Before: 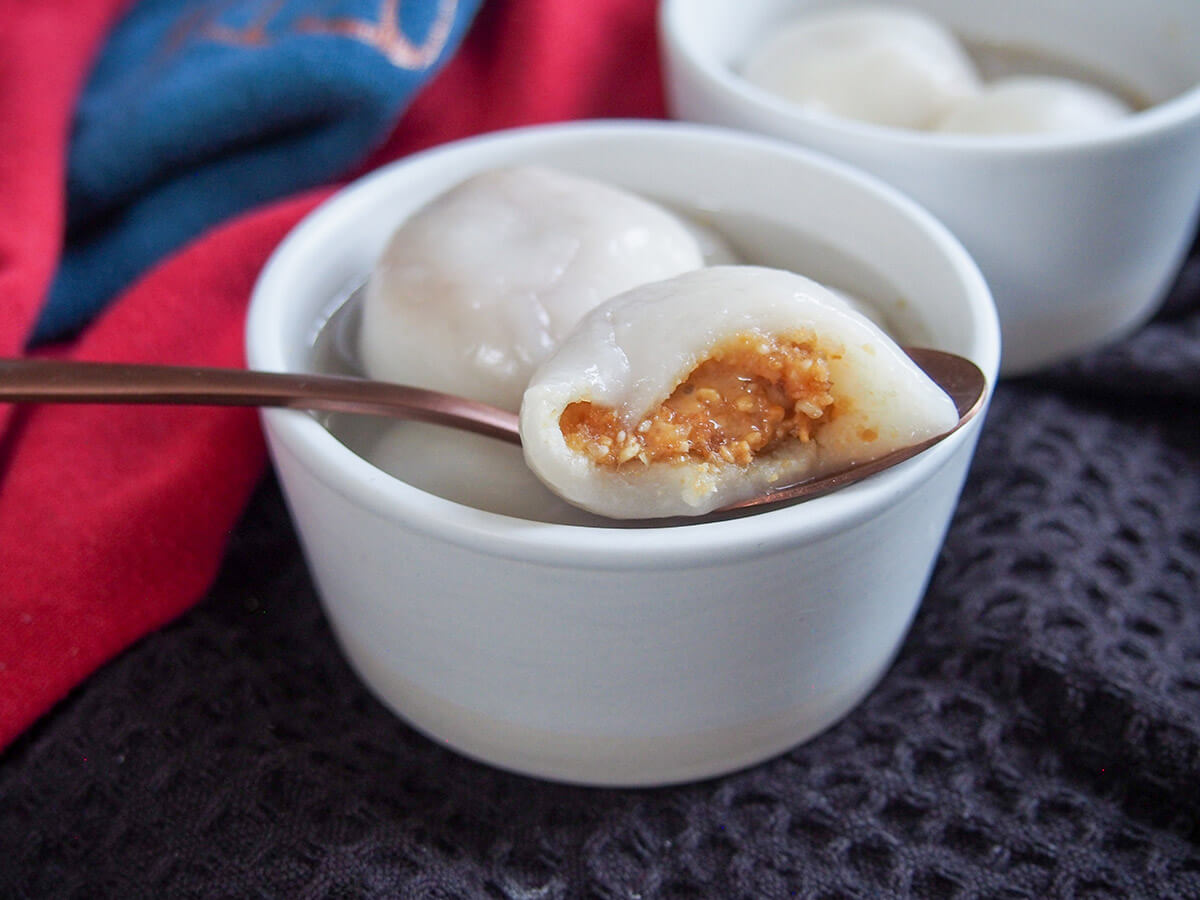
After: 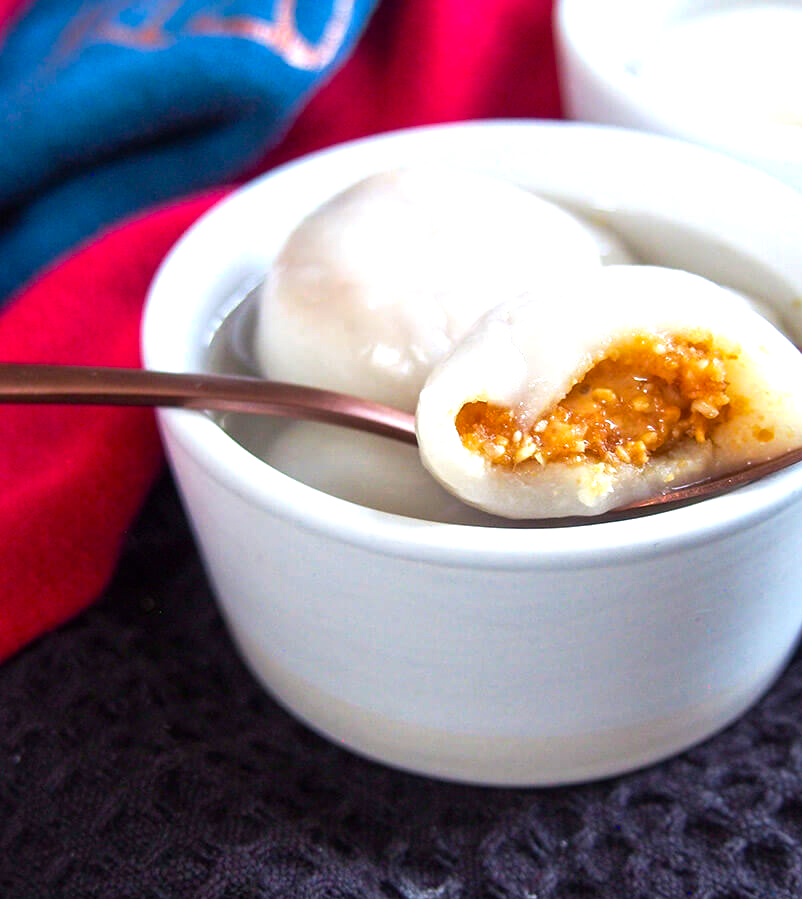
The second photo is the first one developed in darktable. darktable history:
color balance rgb: perceptual saturation grading › global saturation 19.526%, perceptual brilliance grading › global brilliance 18.792%, global vibrance 25.016%, contrast 10.444%
crop and rotate: left 8.669%, right 24.475%
